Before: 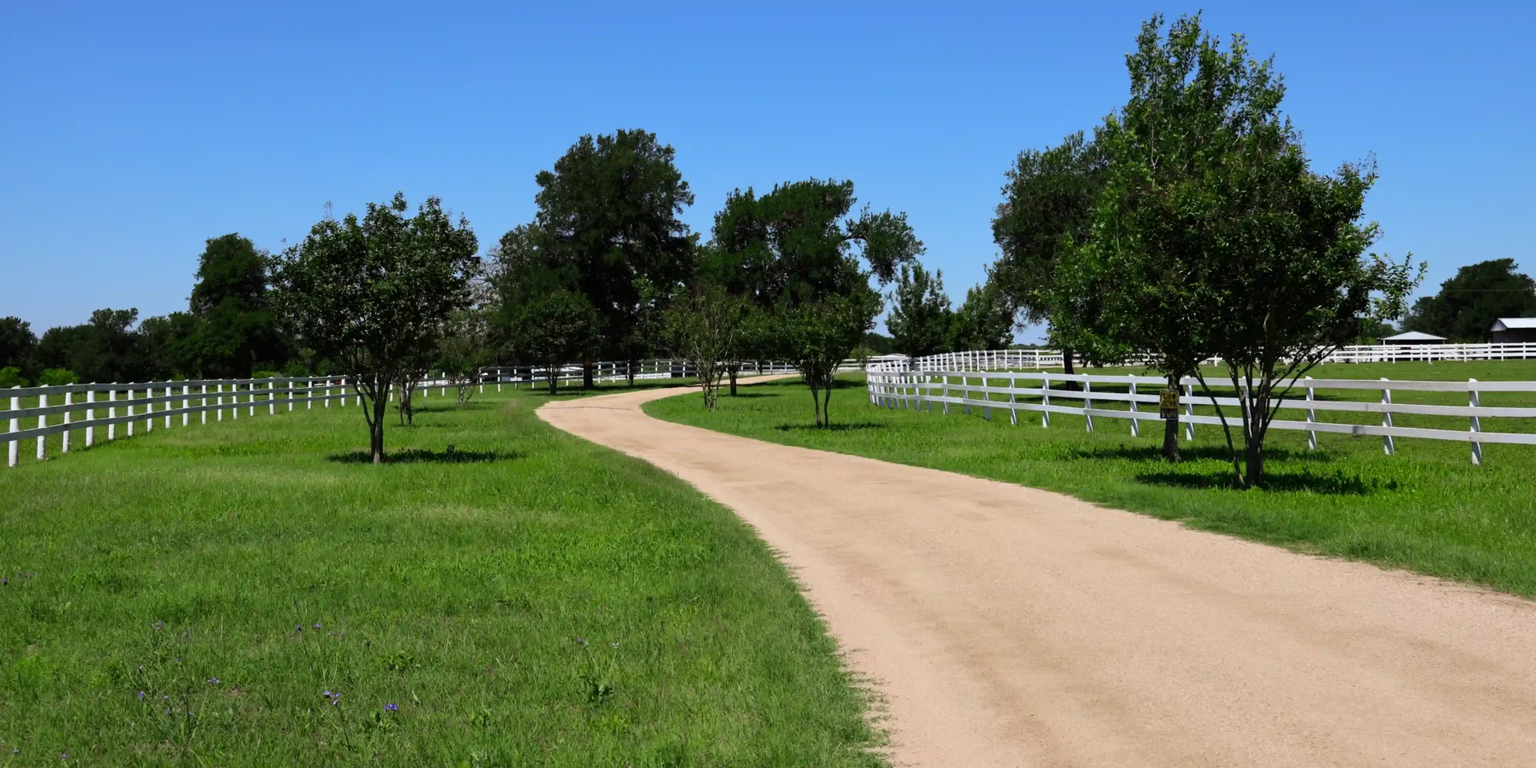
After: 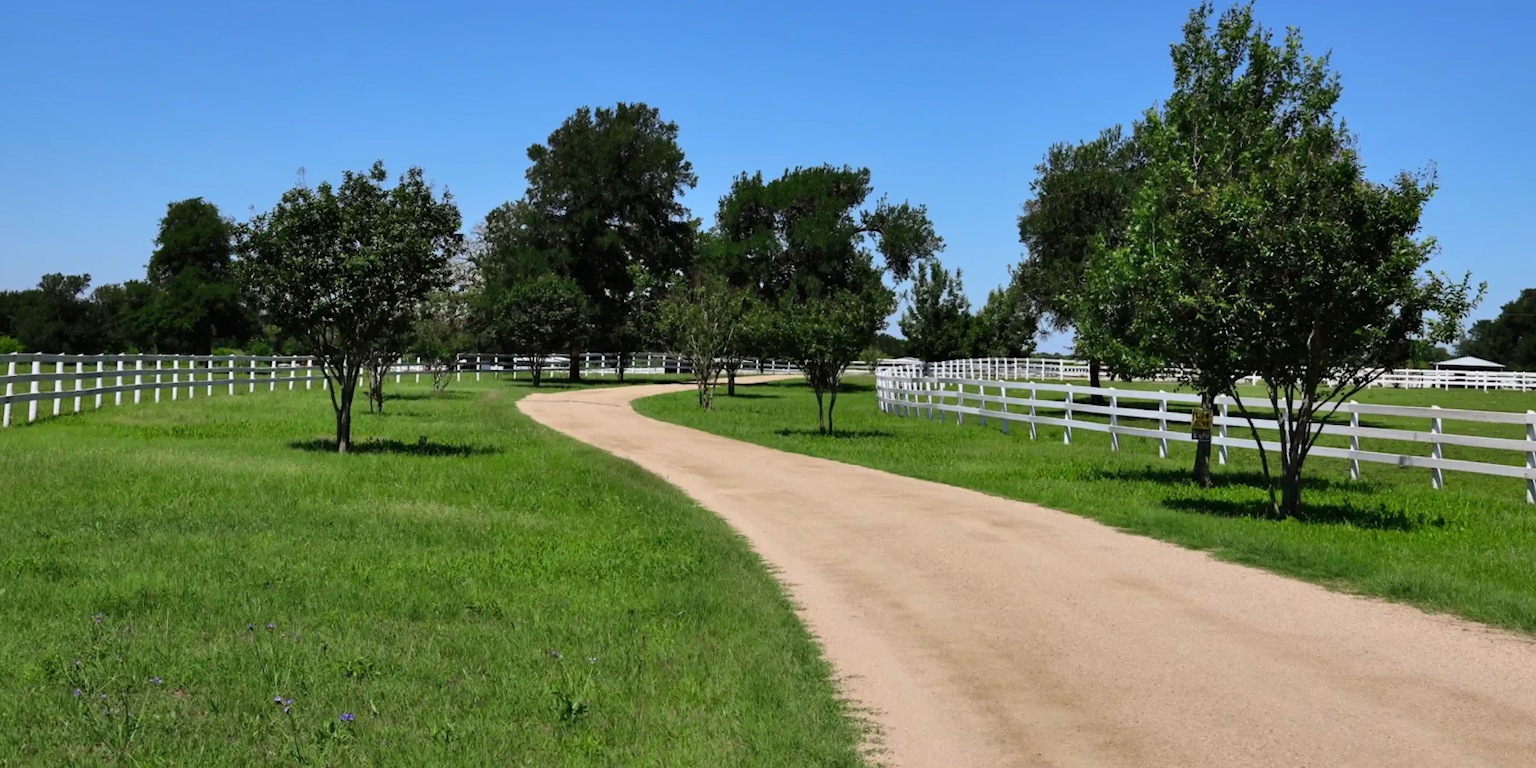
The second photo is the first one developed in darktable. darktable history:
crop and rotate: angle -2.38°
shadows and highlights: shadows 60, soften with gaussian
